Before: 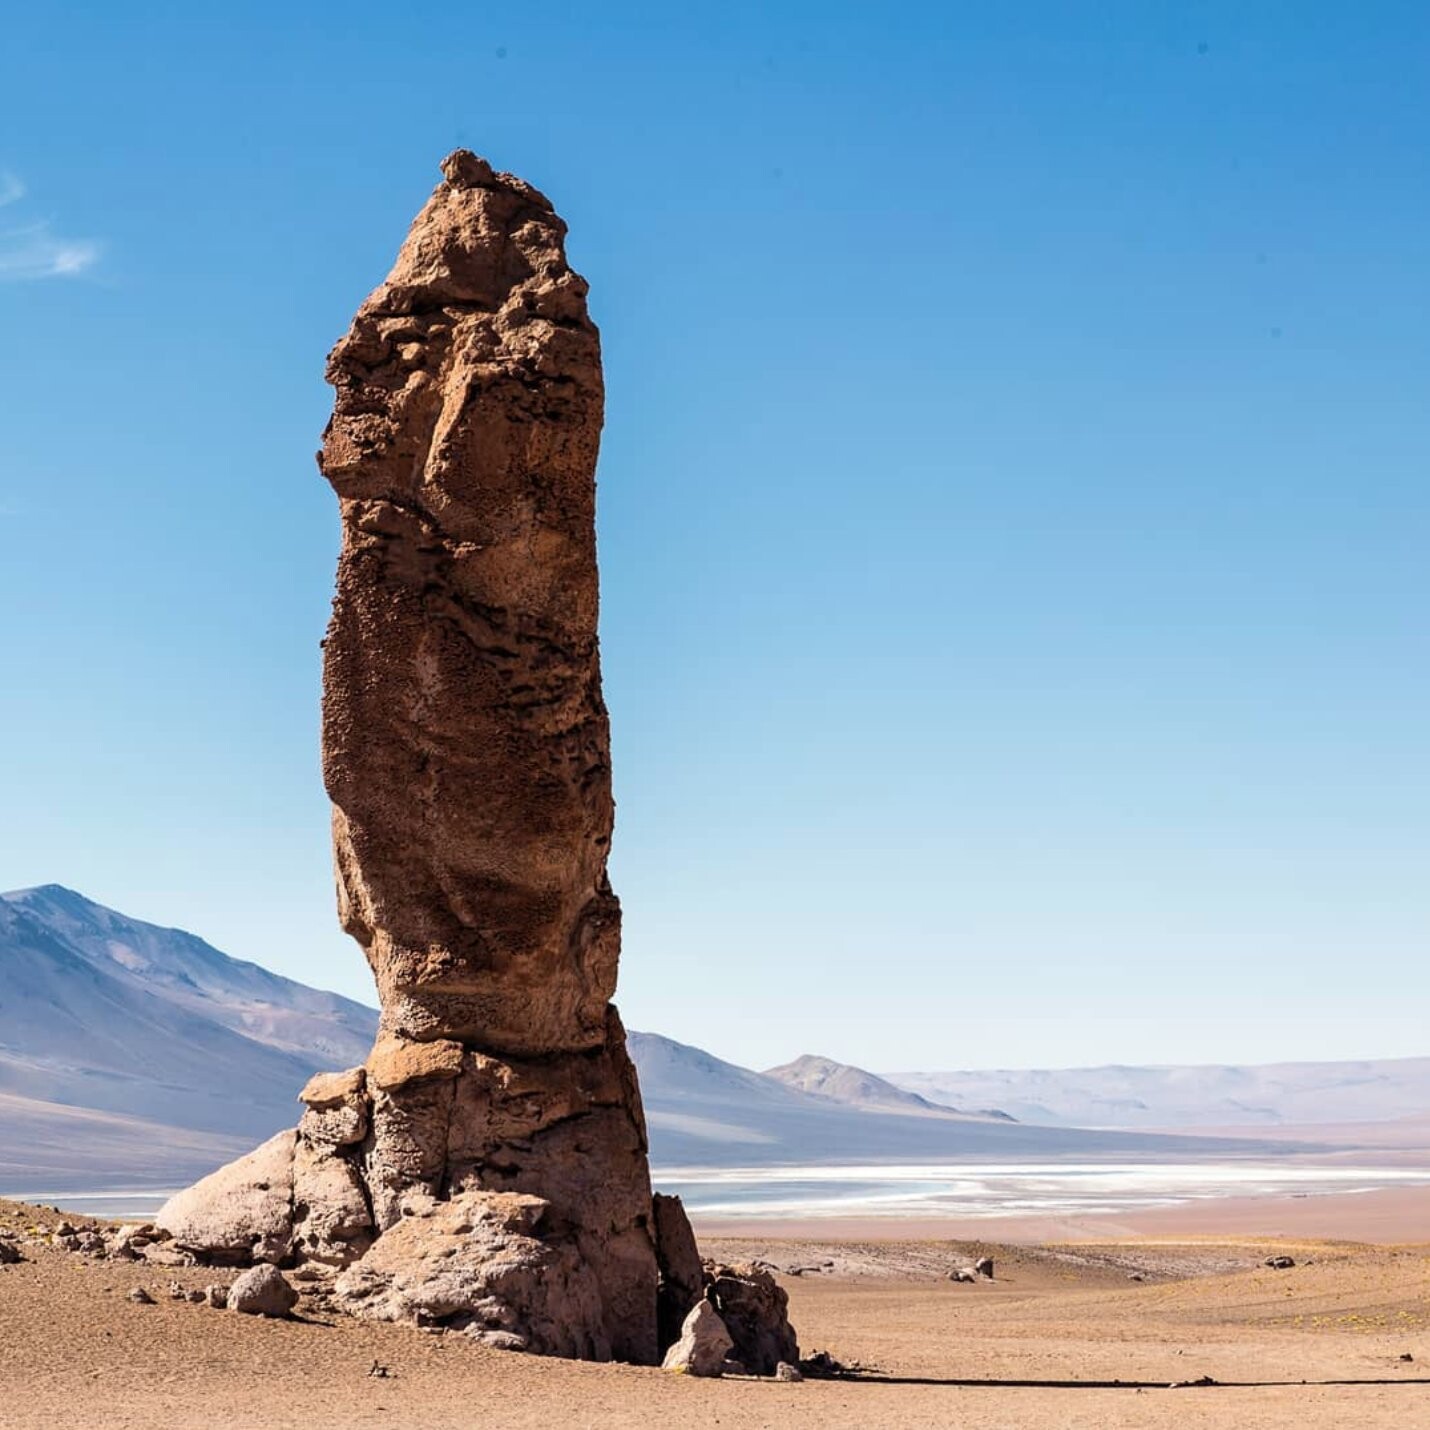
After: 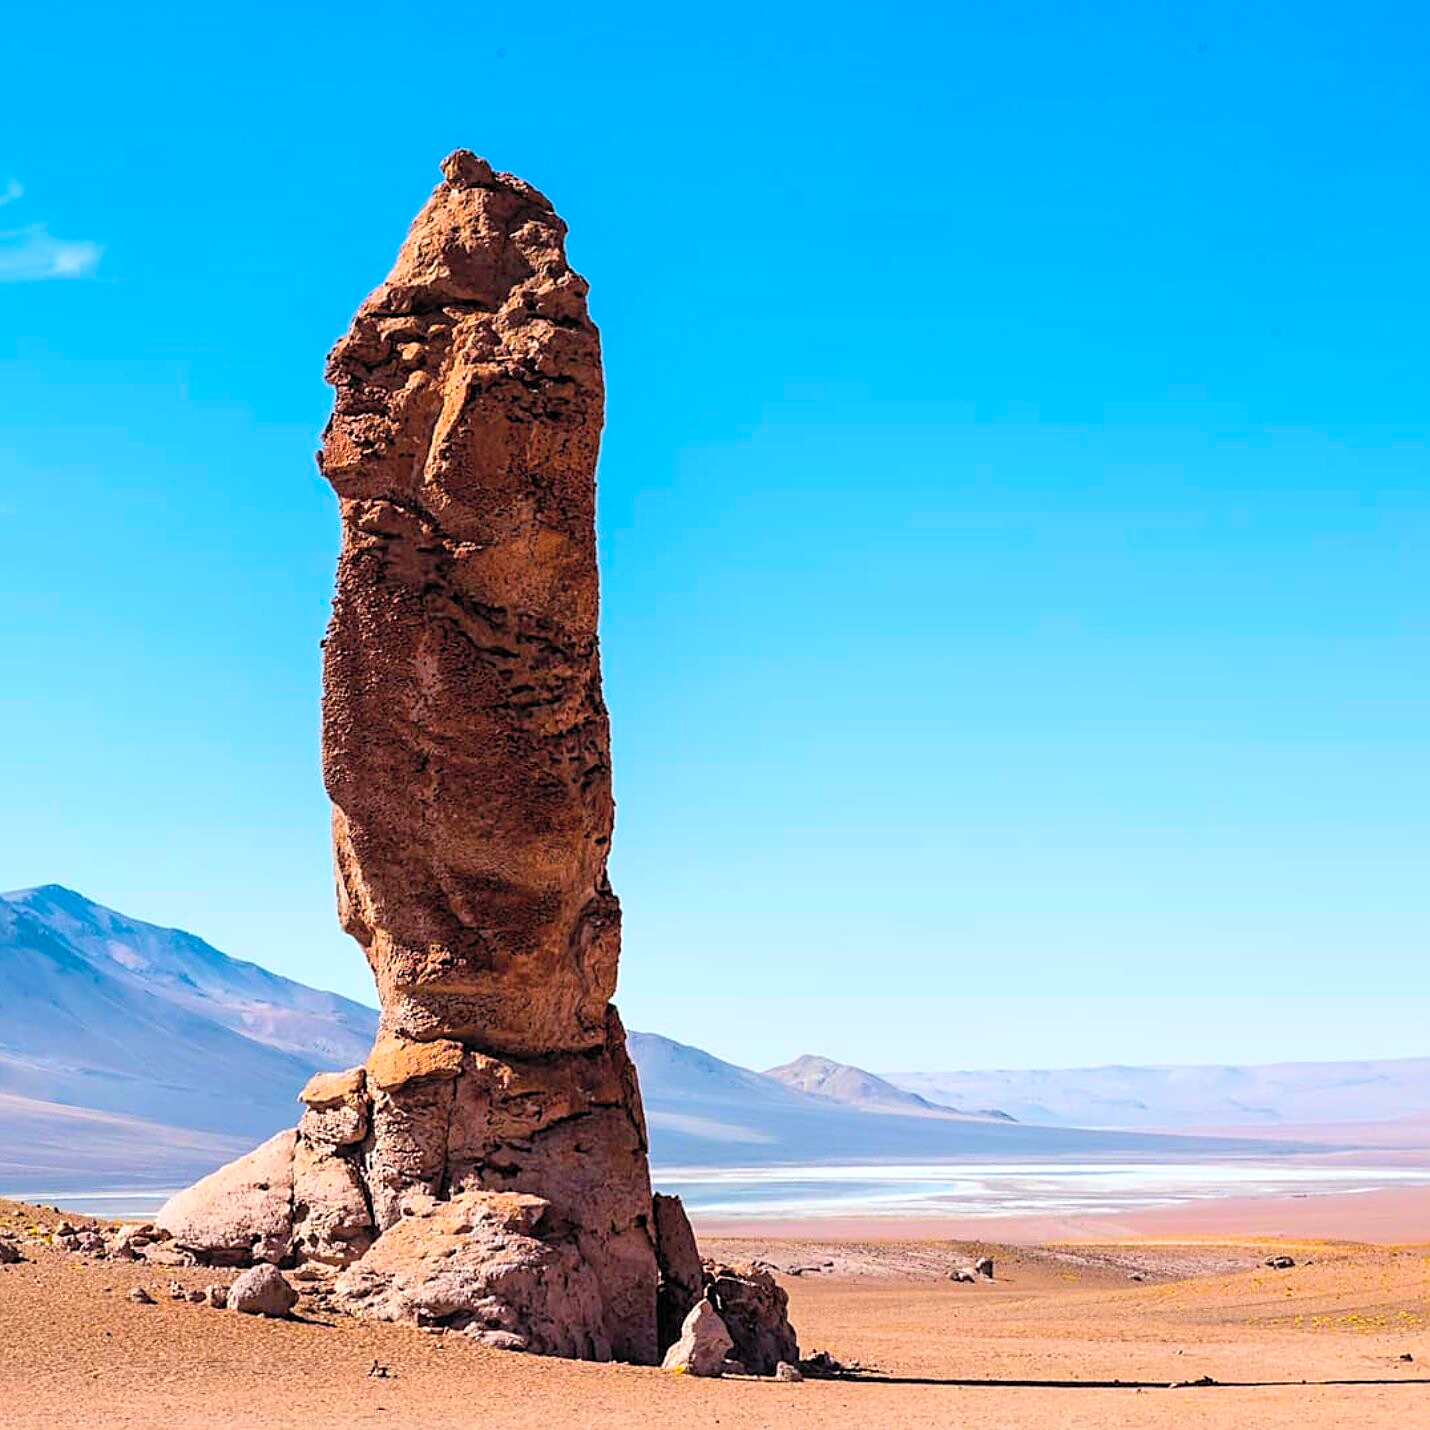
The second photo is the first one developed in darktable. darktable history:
sharpen: on, module defaults
contrast brightness saturation: brightness 0.15
color calibration: output R [0.946, 0.065, -0.013, 0], output G [-0.246, 1.264, -0.017, 0], output B [0.046, -0.098, 1.05, 0], illuminant custom, x 0.344, y 0.359, temperature 5045.54 K
color correction: highlights a* -0.772, highlights b* -8.92
color balance rgb: perceptual saturation grading › global saturation 40%, global vibrance 15%
